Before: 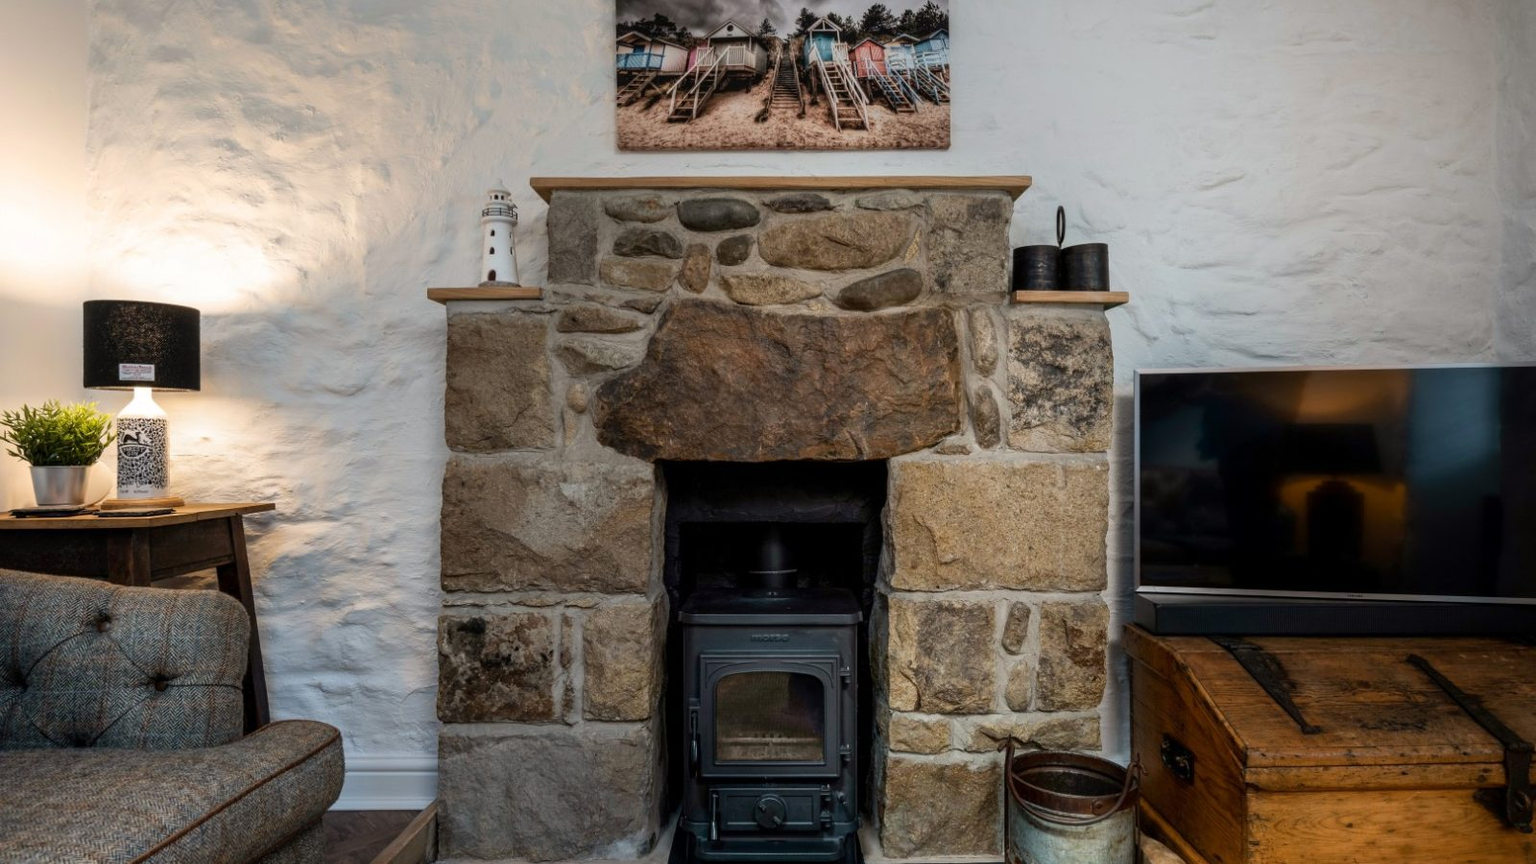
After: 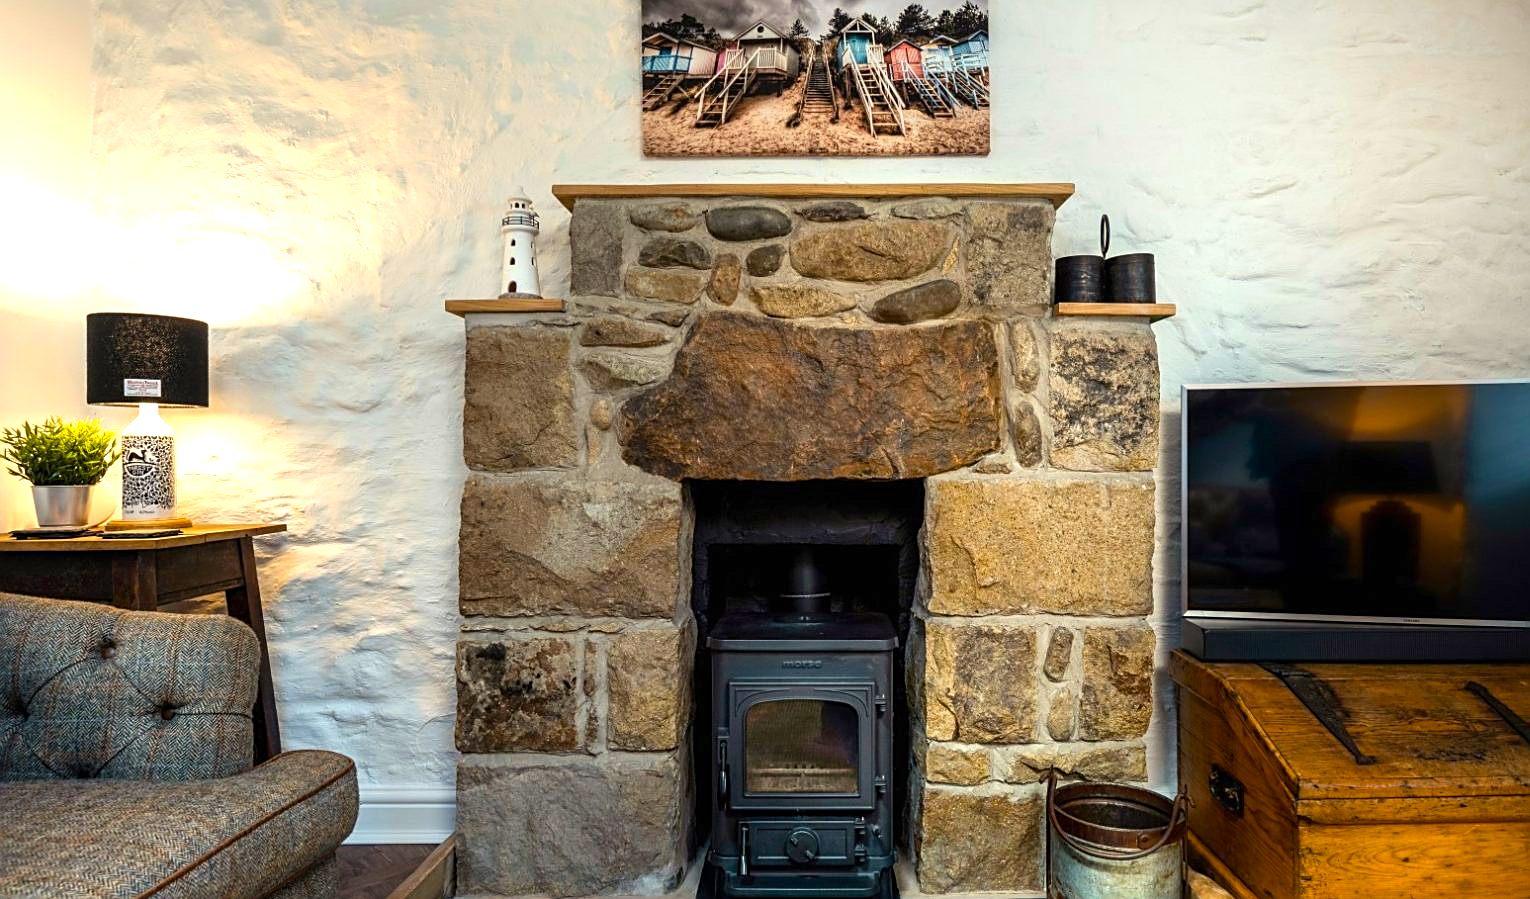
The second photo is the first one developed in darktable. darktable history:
sharpen: on, module defaults
color balance rgb: highlights gain › luminance 6.109%, highlights gain › chroma 2.581%, highlights gain › hue 91.91°, perceptual saturation grading › global saturation 25.39%, global vibrance 20%
exposure: black level correction 0, exposure 0.7 EV, compensate highlight preservation false
crop: right 4.363%, bottom 0.047%
